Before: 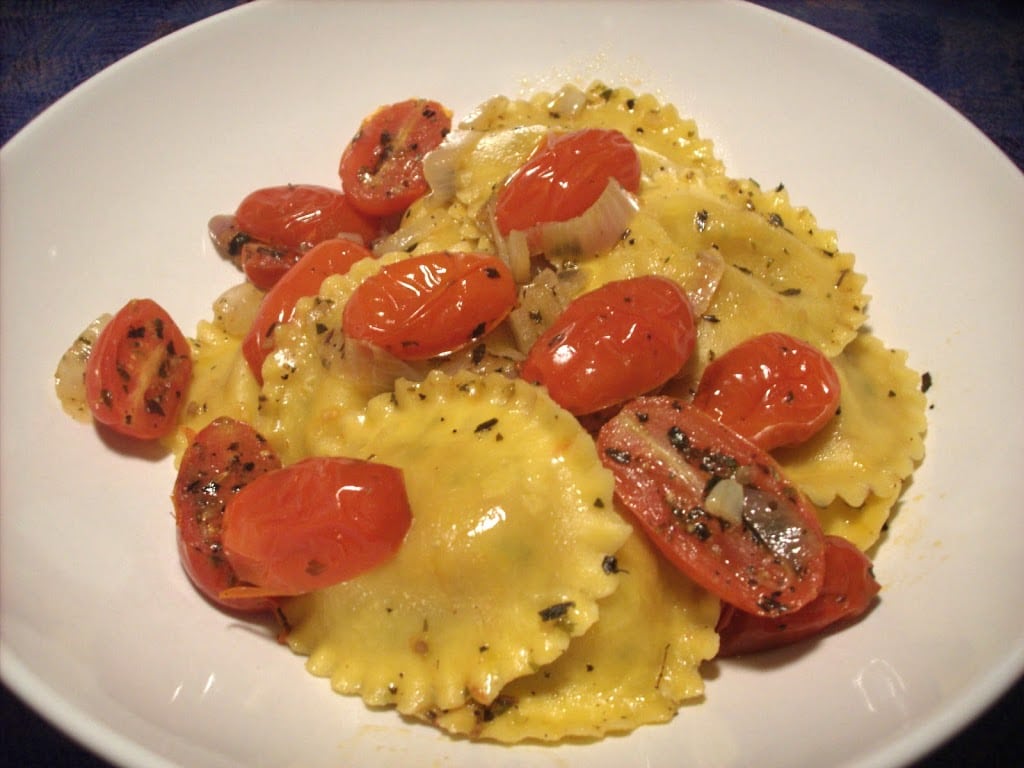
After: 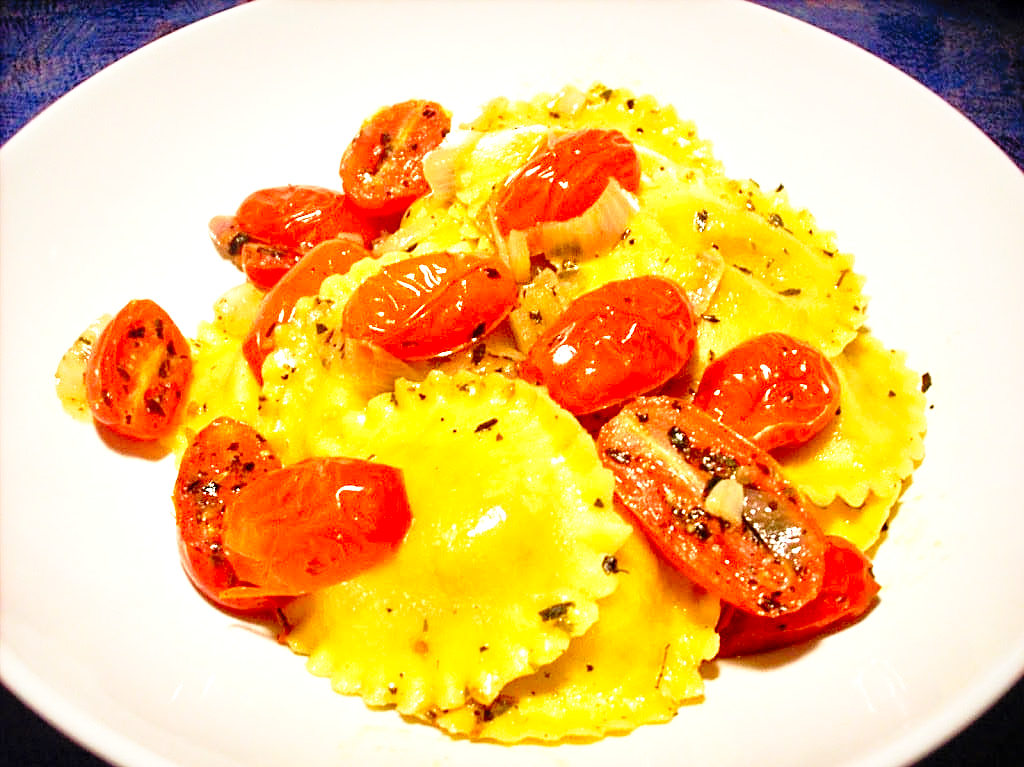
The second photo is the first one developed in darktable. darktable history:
crop: bottom 0.066%
contrast brightness saturation: contrast 0.067, brightness 0.172, saturation 0.405
sharpen: on, module defaults
tone equalizer: on, module defaults
base curve: curves: ch0 [(0, 0) (0.012, 0.01) (0.073, 0.168) (0.31, 0.711) (0.645, 0.957) (1, 1)], preserve colors none
local contrast: mode bilateral grid, contrast 24, coarseness 59, detail 152%, midtone range 0.2
